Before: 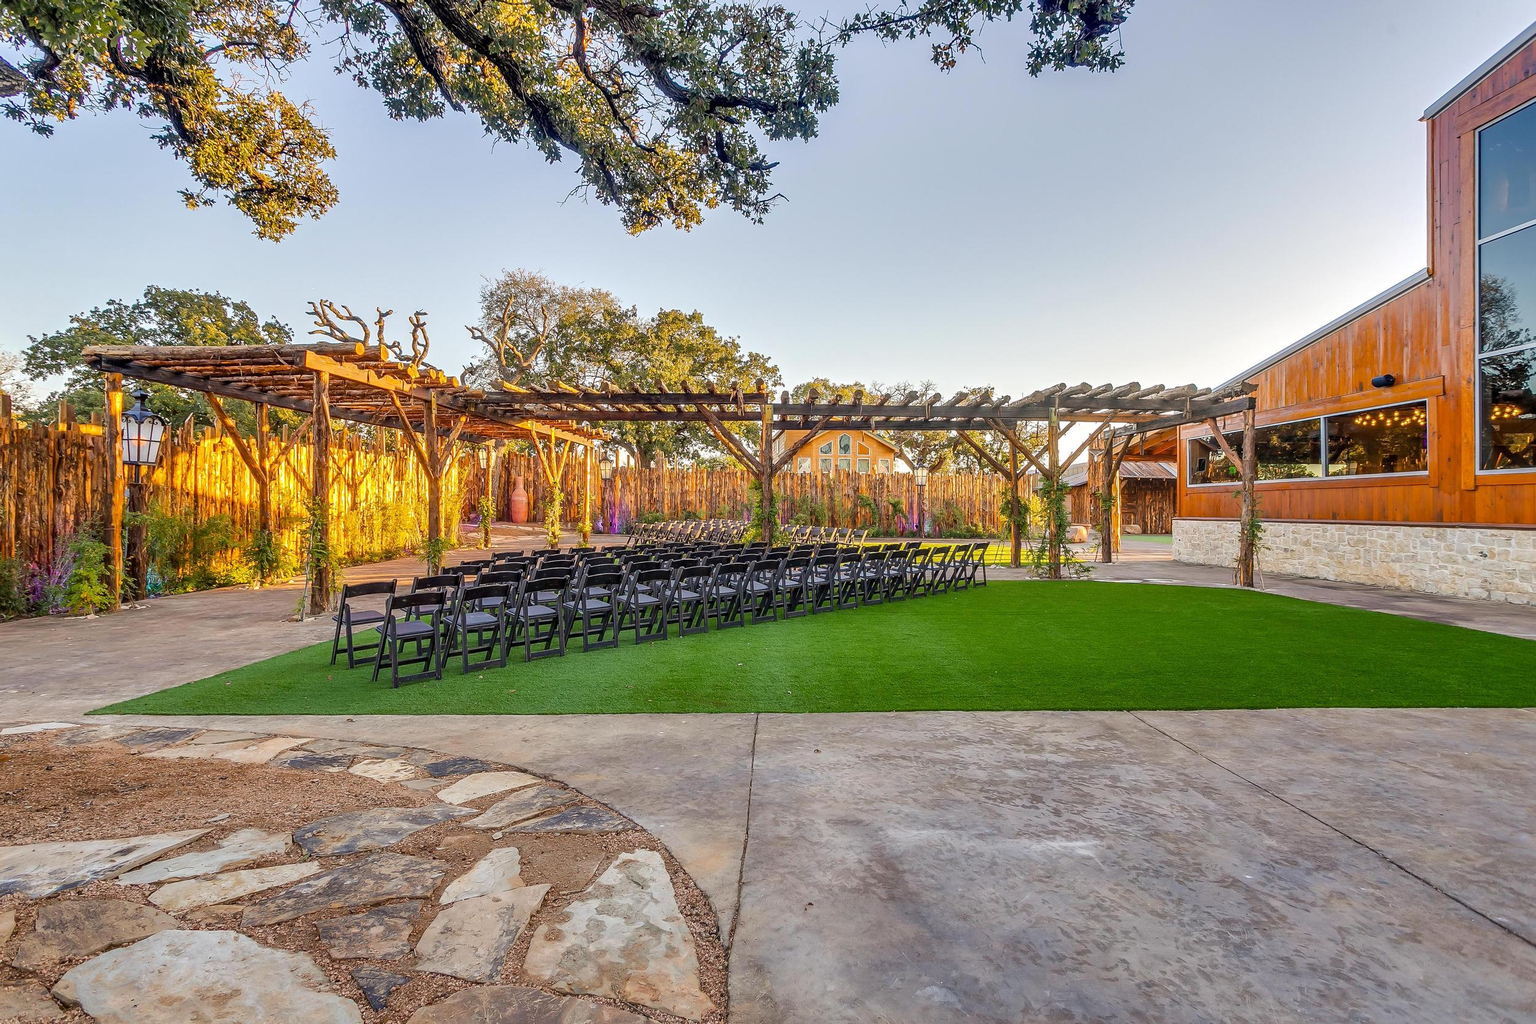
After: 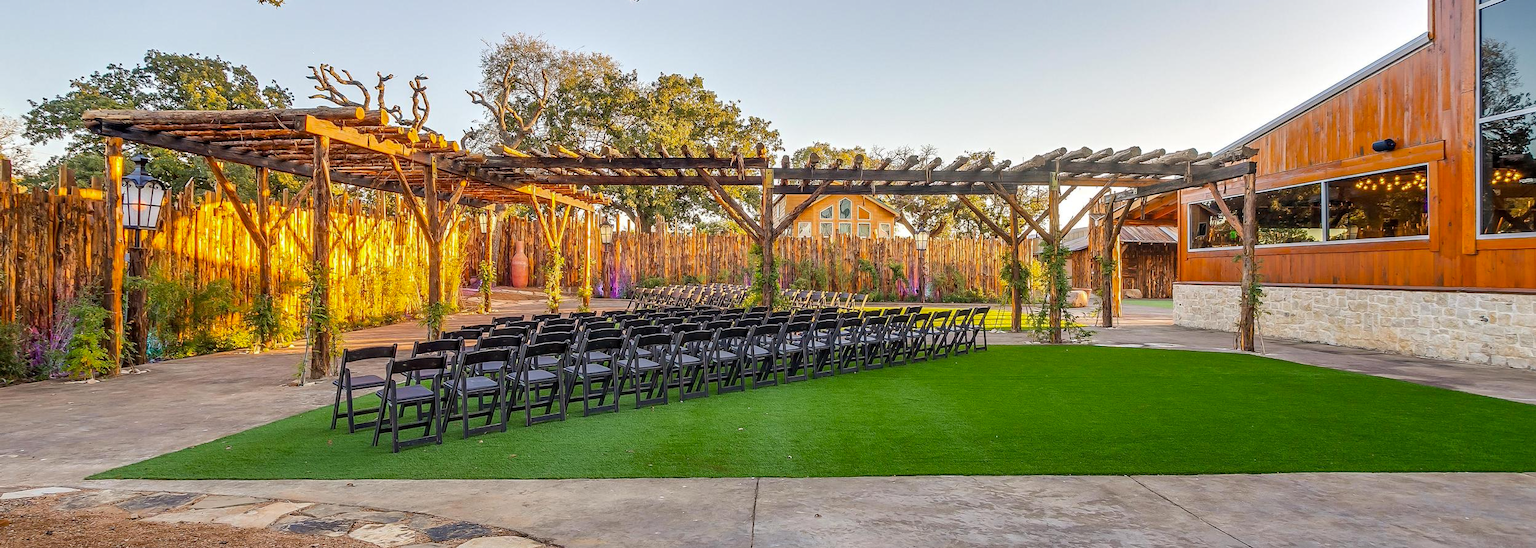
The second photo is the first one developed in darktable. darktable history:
vibrance: on, module defaults
crop and rotate: top 23.043%, bottom 23.437%
